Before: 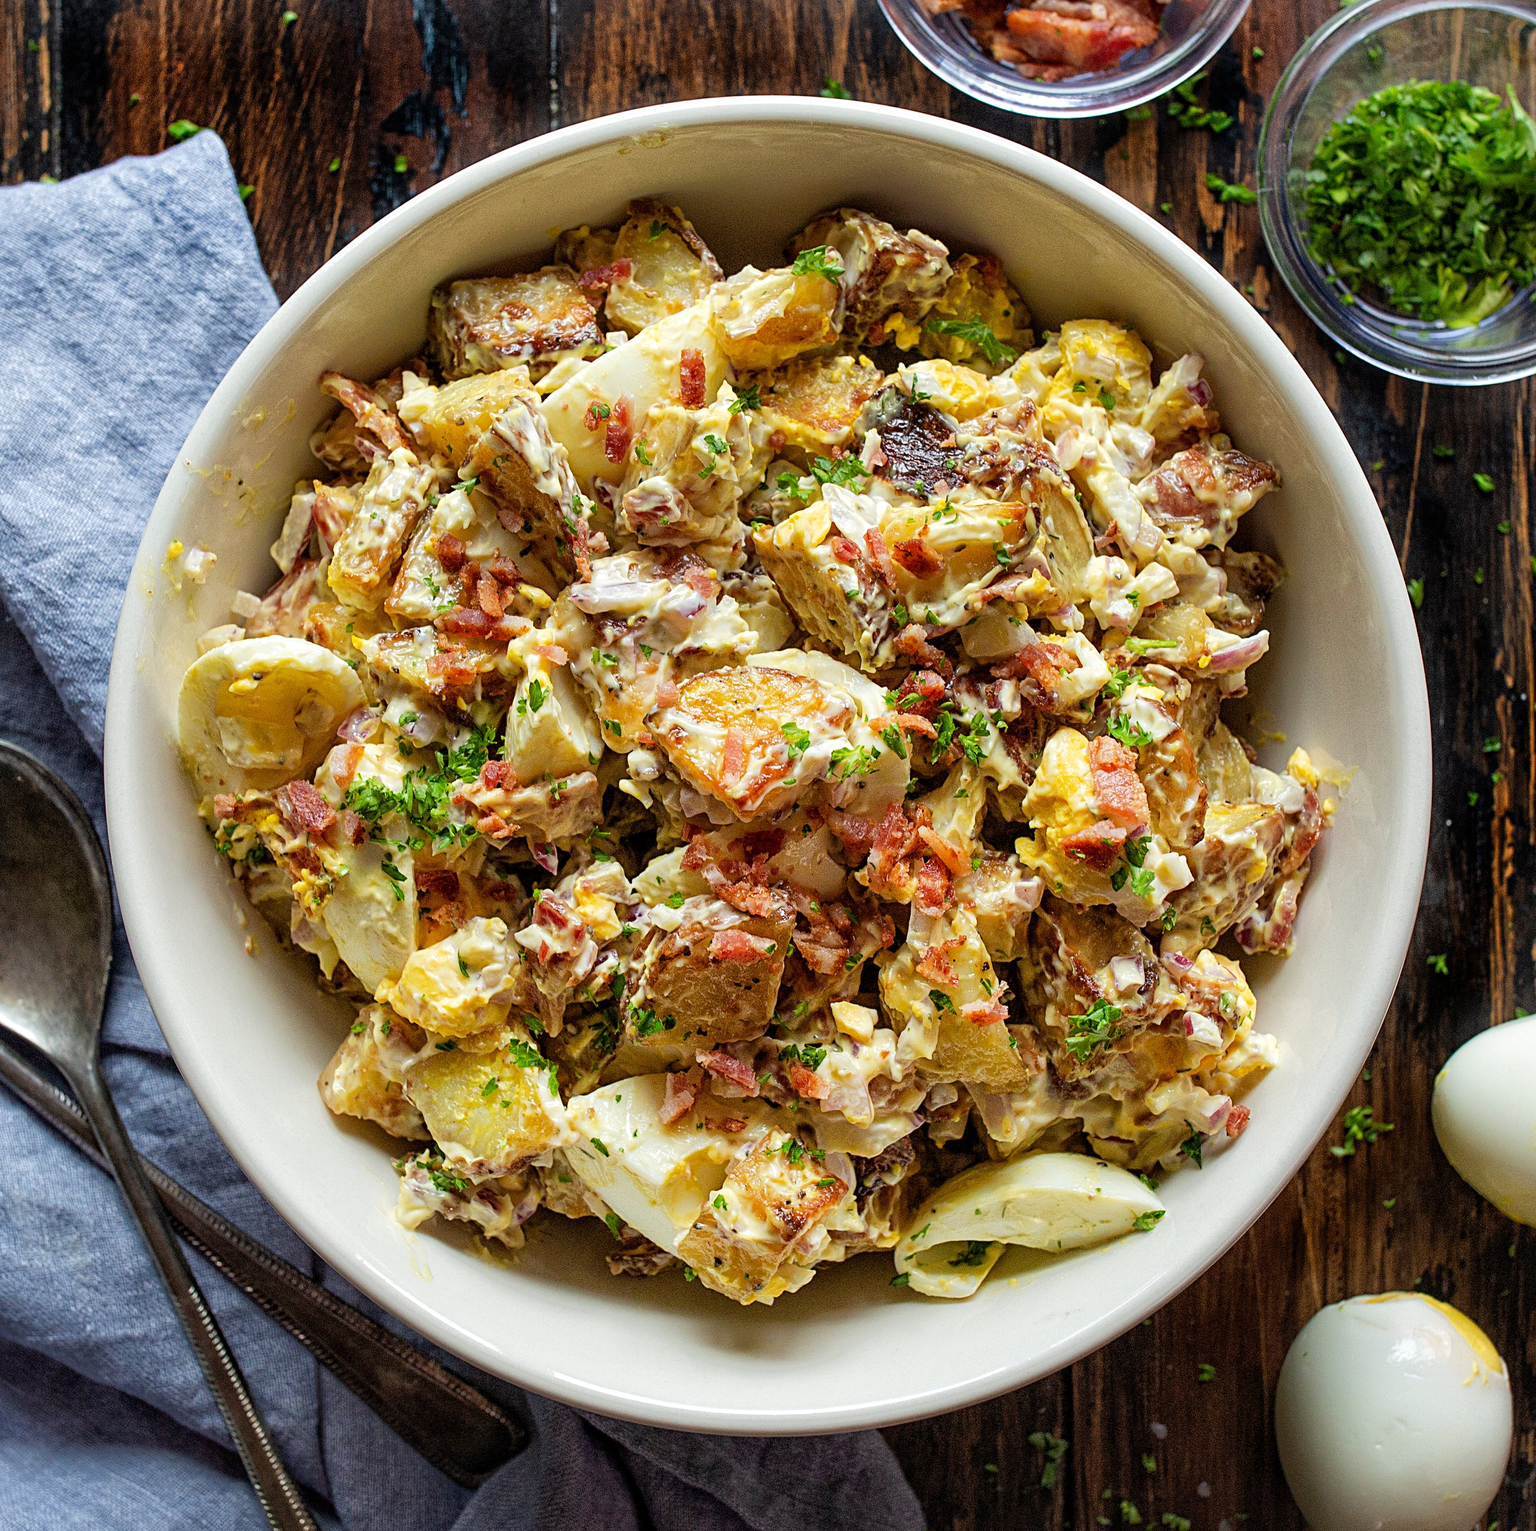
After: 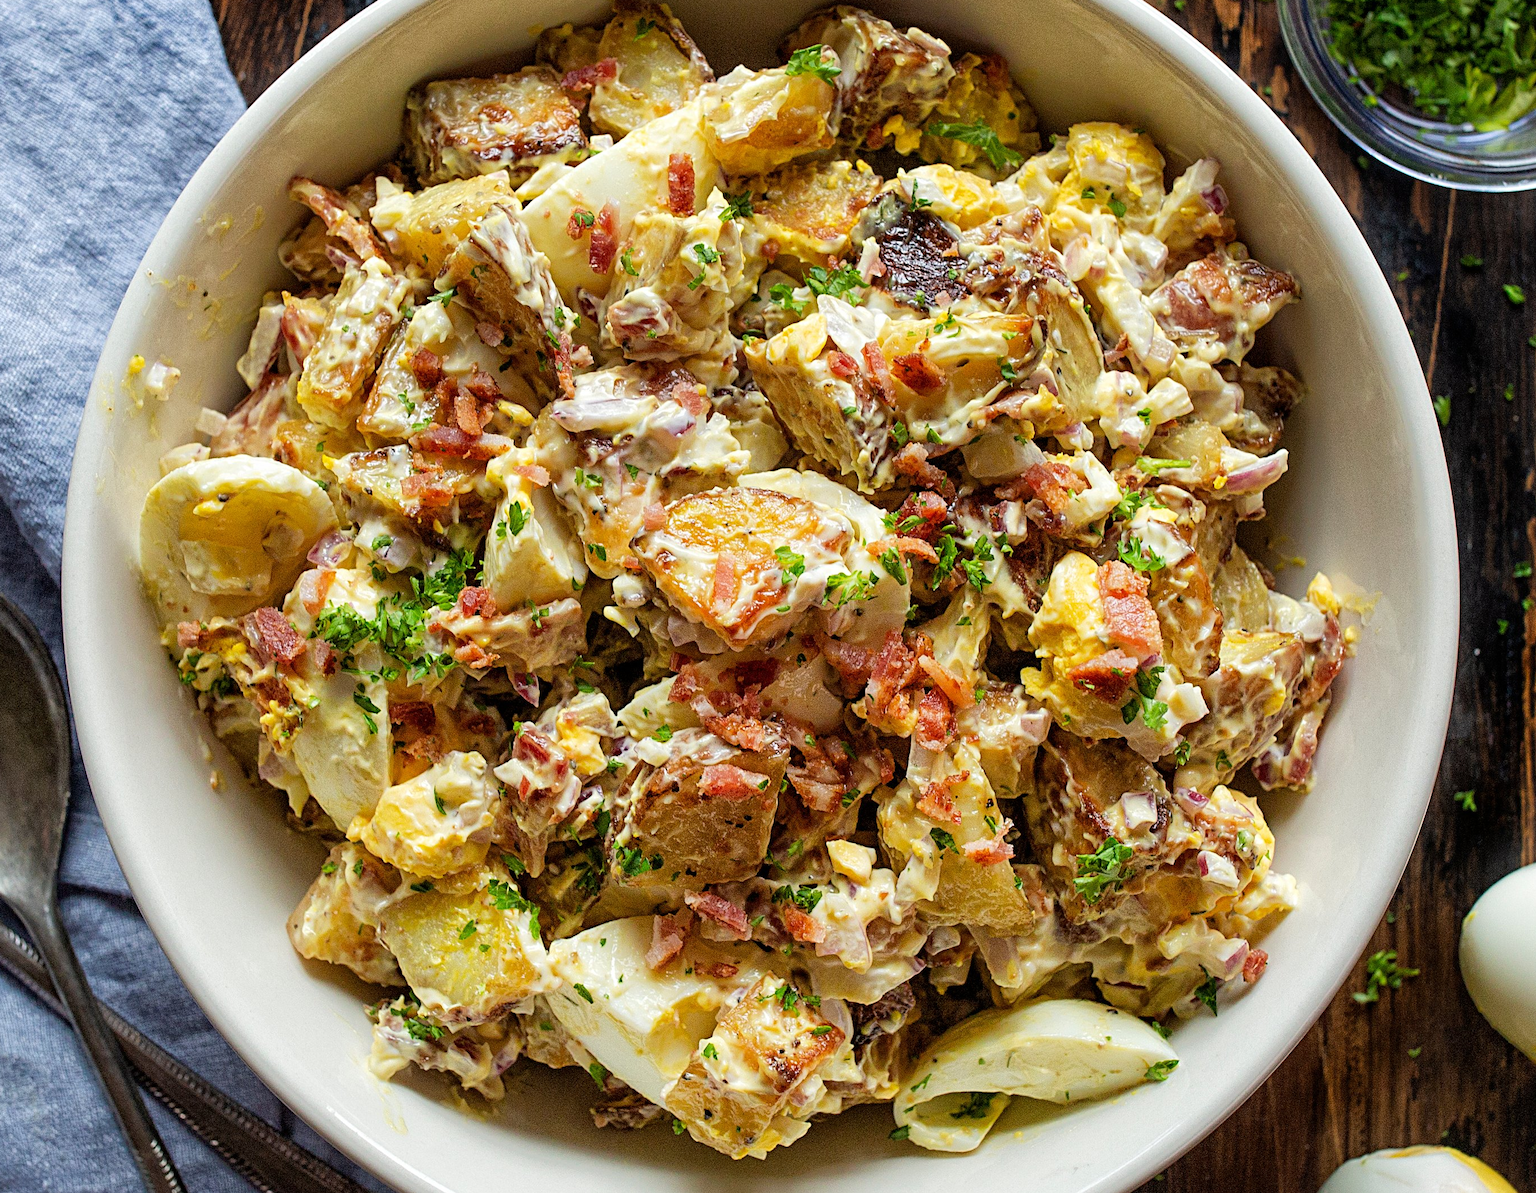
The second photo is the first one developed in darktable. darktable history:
sharpen: radius 2.883, amount 0.868, threshold 47.523
crop and rotate: left 2.991%, top 13.302%, right 1.981%, bottom 12.636%
